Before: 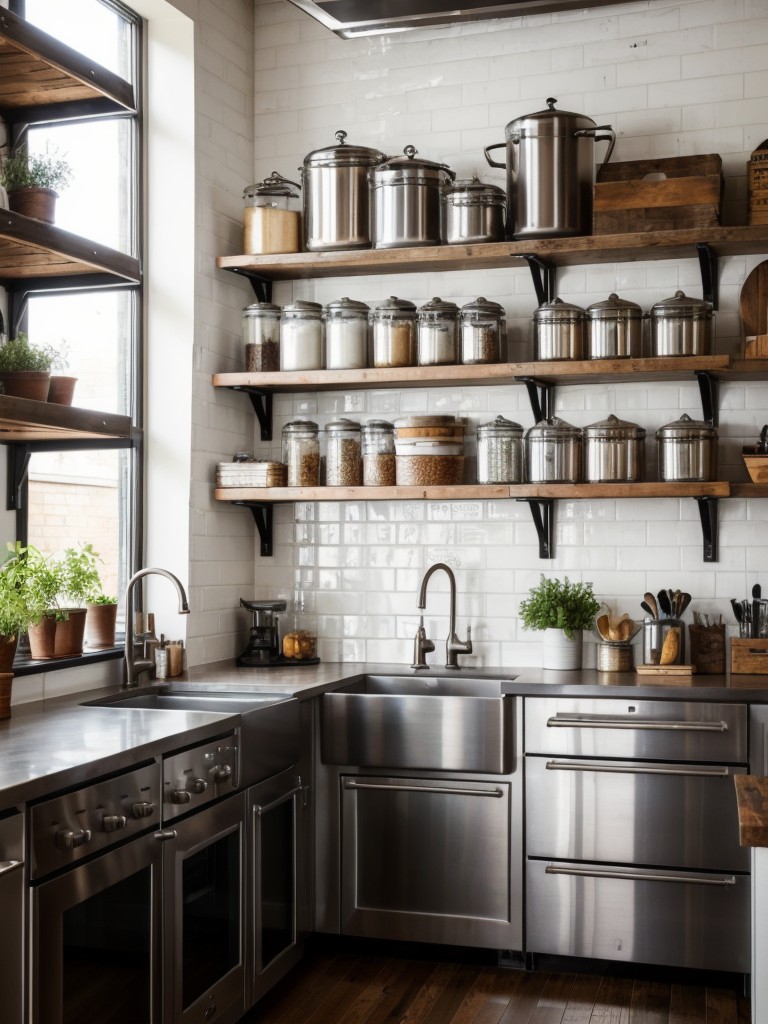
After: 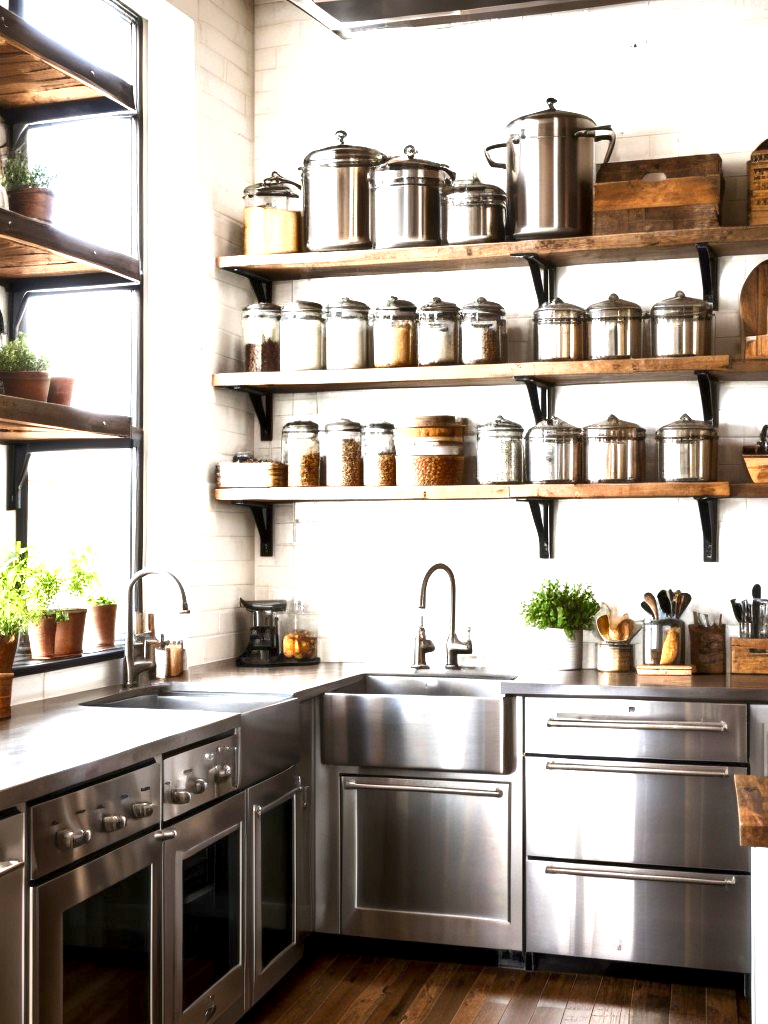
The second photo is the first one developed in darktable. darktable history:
shadows and highlights: radius 125.86, shadows 30.54, highlights -31.06, low approximation 0.01, soften with gaussian
exposure: black level correction 0.001, exposure 1.799 EV, compensate highlight preservation false
